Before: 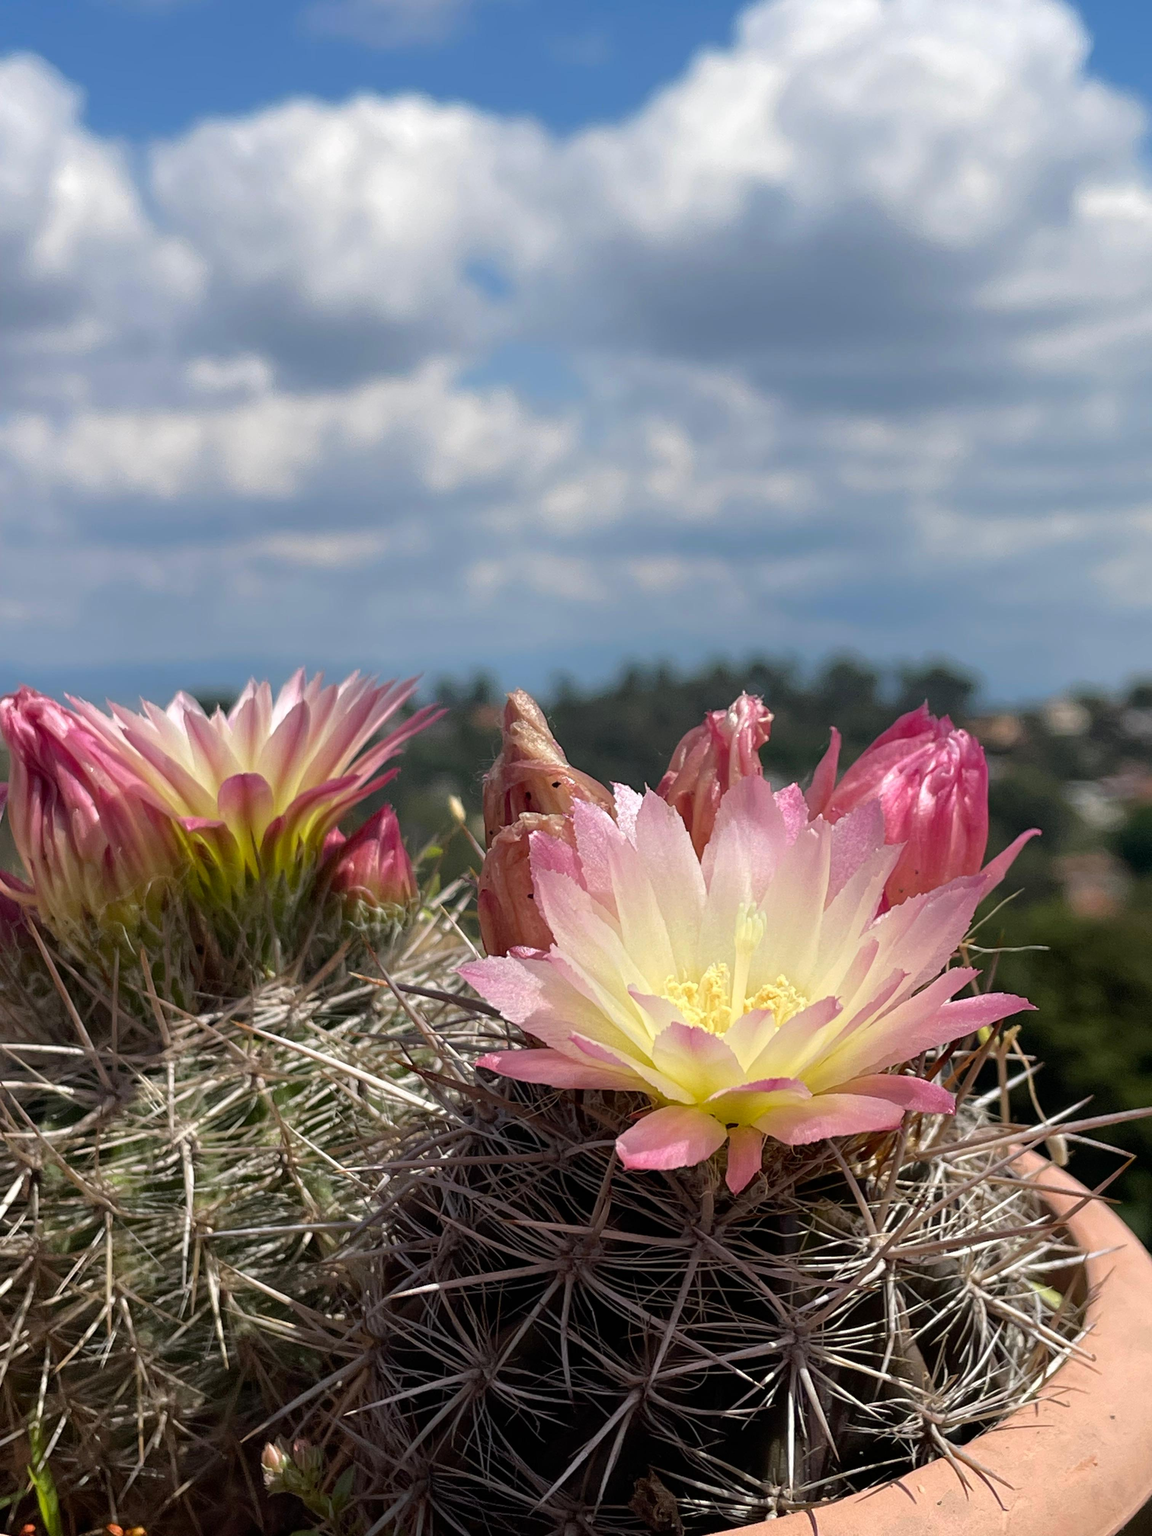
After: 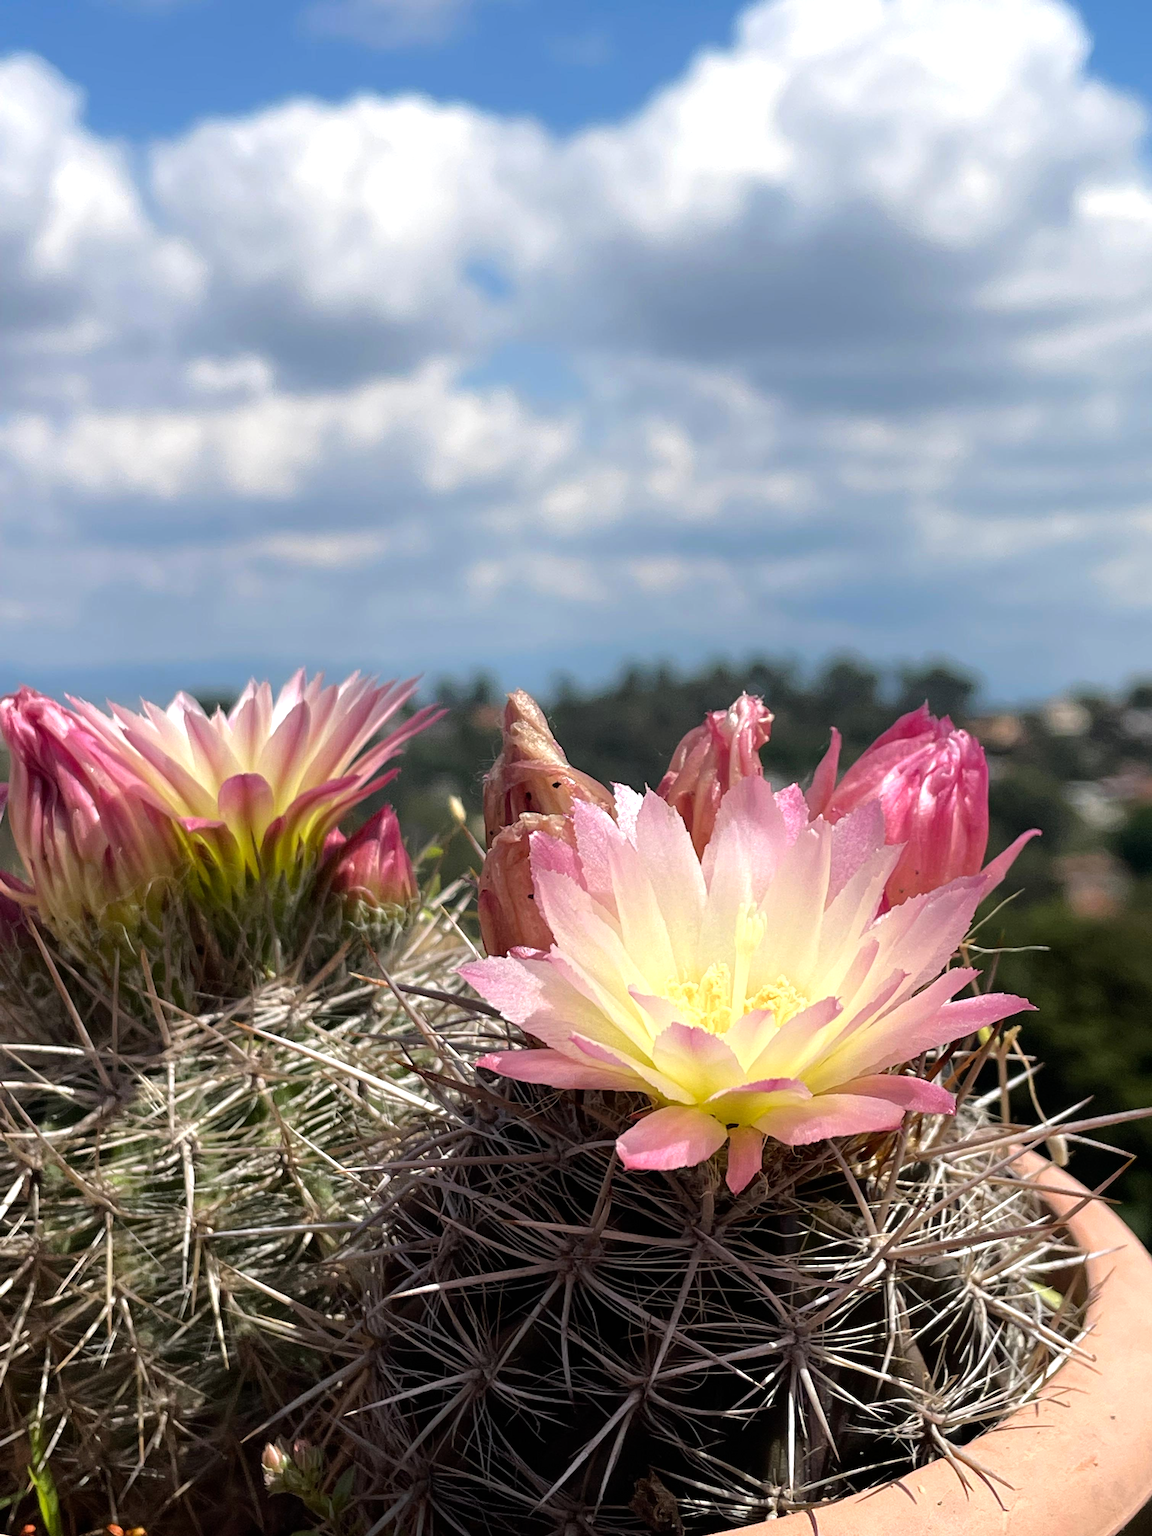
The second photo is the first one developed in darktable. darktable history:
tone equalizer: -8 EV -0.409 EV, -7 EV -0.362 EV, -6 EV -0.326 EV, -5 EV -0.246 EV, -3 EV 0.188 EV, -2 EV 0.355 EV, -1 EV 0.367 EV, +0 EV 0.389 EV, mask exposure compensation -0.492 EV
